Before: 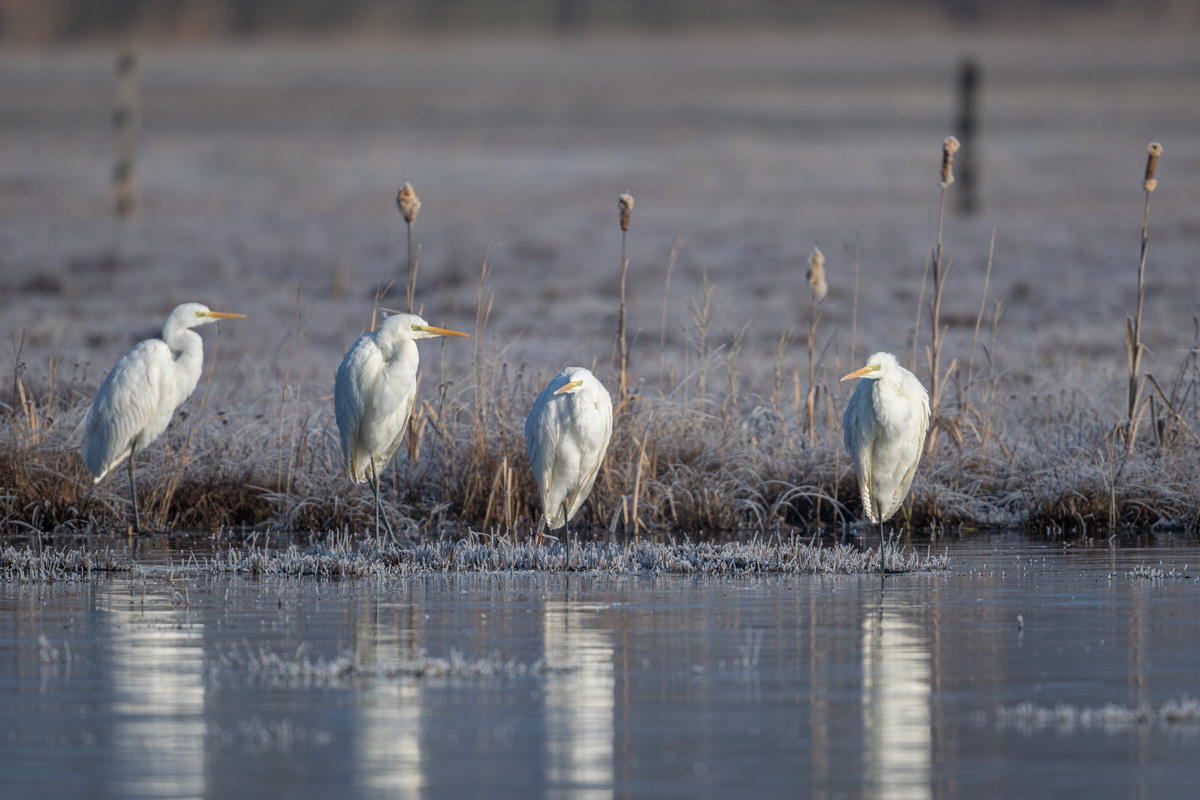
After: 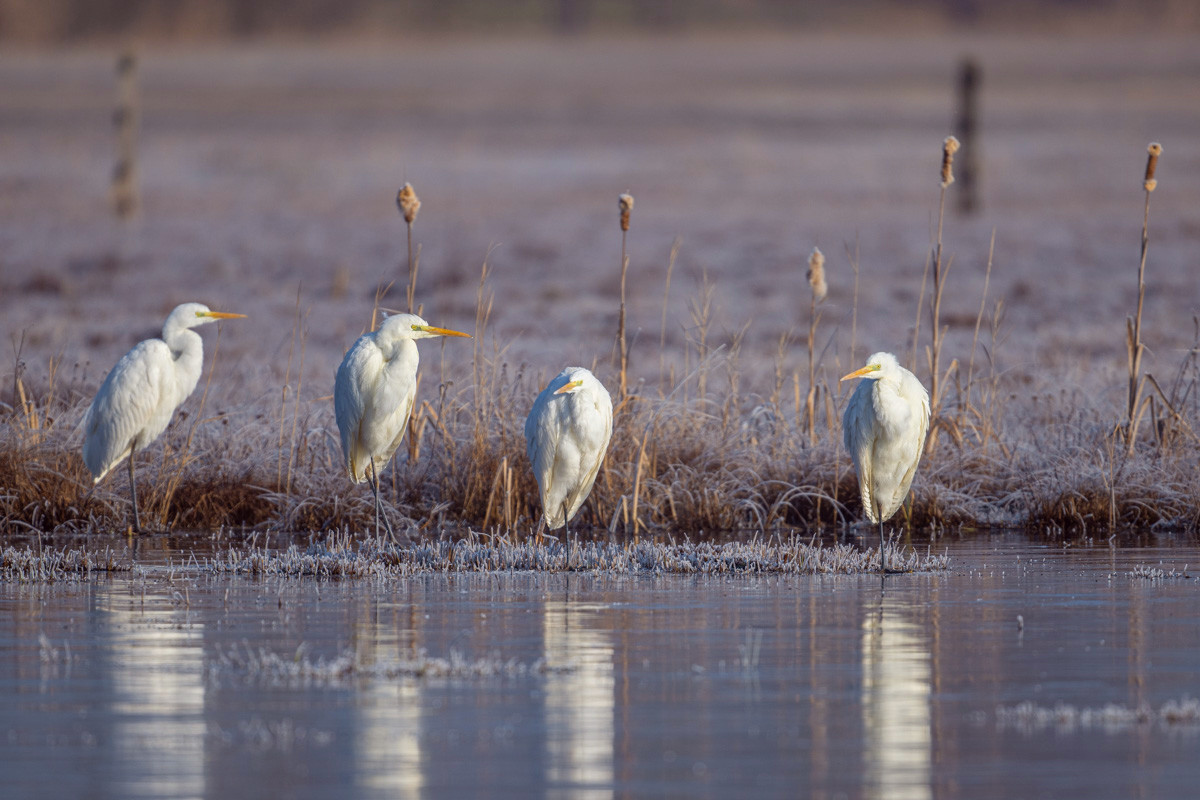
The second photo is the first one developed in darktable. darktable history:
color balance: mode lift, gamma, gain (sRGB), lift [1, 1.049, 1, 1]
color balance rgb: perceptual saturation grading › global saturation 20%, global vibrance 20%
